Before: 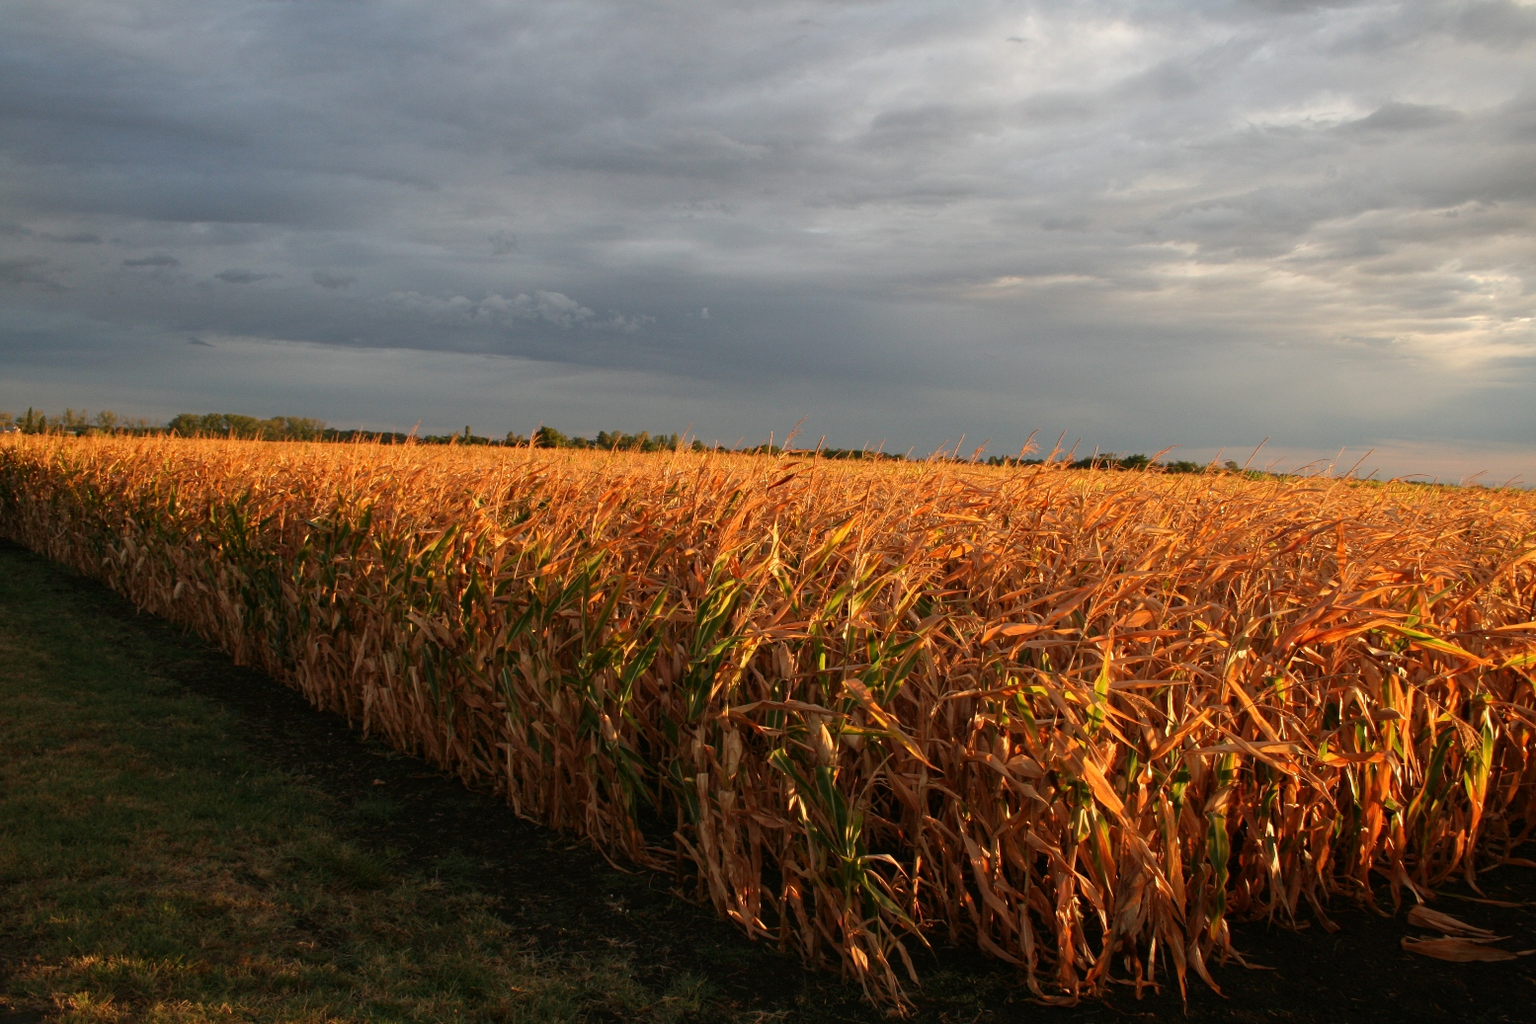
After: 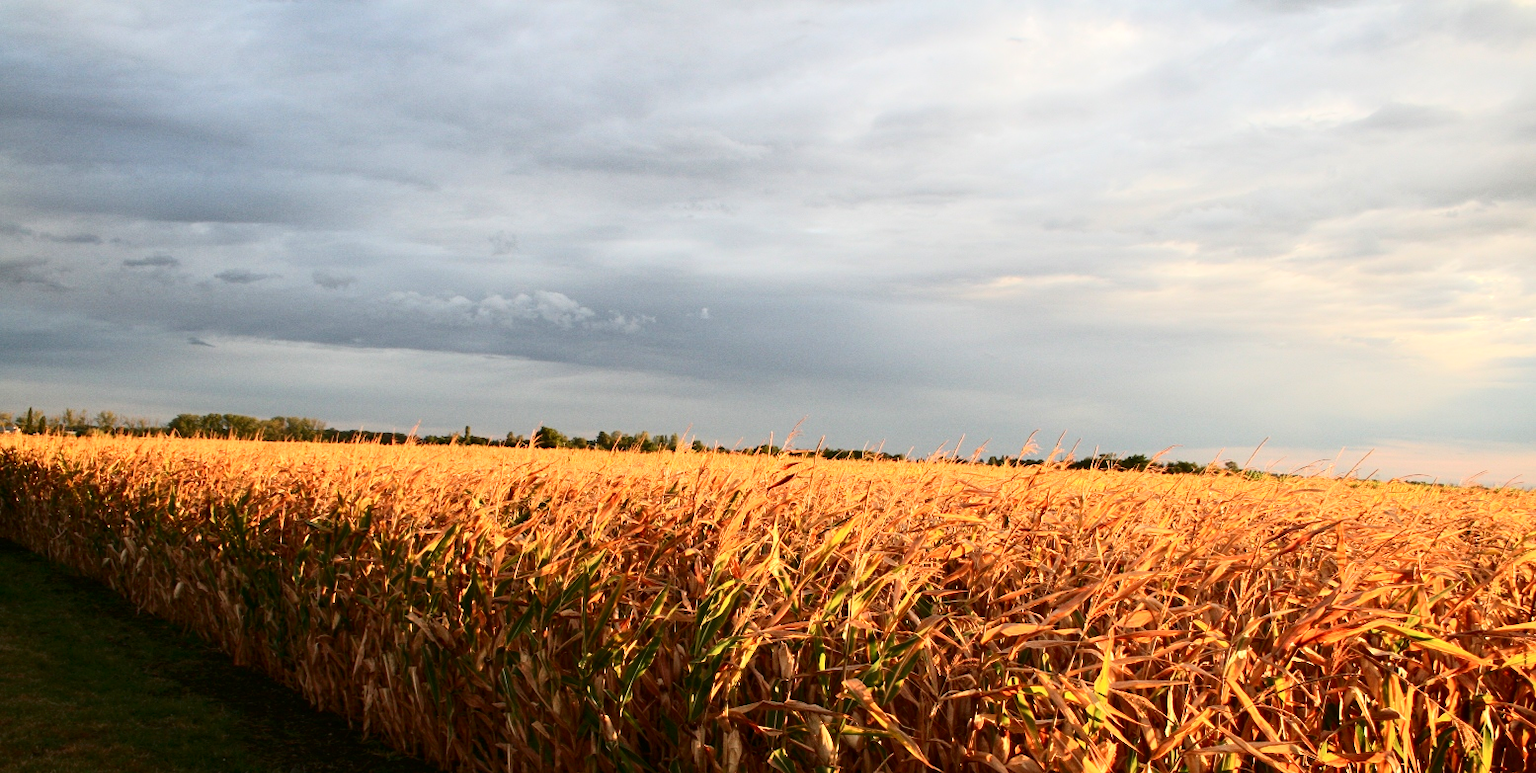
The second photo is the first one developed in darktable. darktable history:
crop: bottom 24.482%
contrast brightness saturation: contrast 0.285
exposure: exposure 0.656 EV, compensate exposure bias true, compensate highlight preservation false
tone curve: curves: ch0 [(0, 0) (0.822, 0.825) (0.994, 0.955)]; ch1 [(0, 0) (0.226, 0.261) (0.383, 0.397) (0.46, 0.46) (0.498, 0.501) (0.524, 0.543) (0.578, 0.575) (1, 1)]; ch2 [(0, 0) (0.438, 0.456) (0.5, 0.495) (0.547, 0.515) (0.597, 0.58) (0.629, 0.603) (1, 1)], color space Lab, linked channels, preserve colors none
tone equalizer: on, module defaults
